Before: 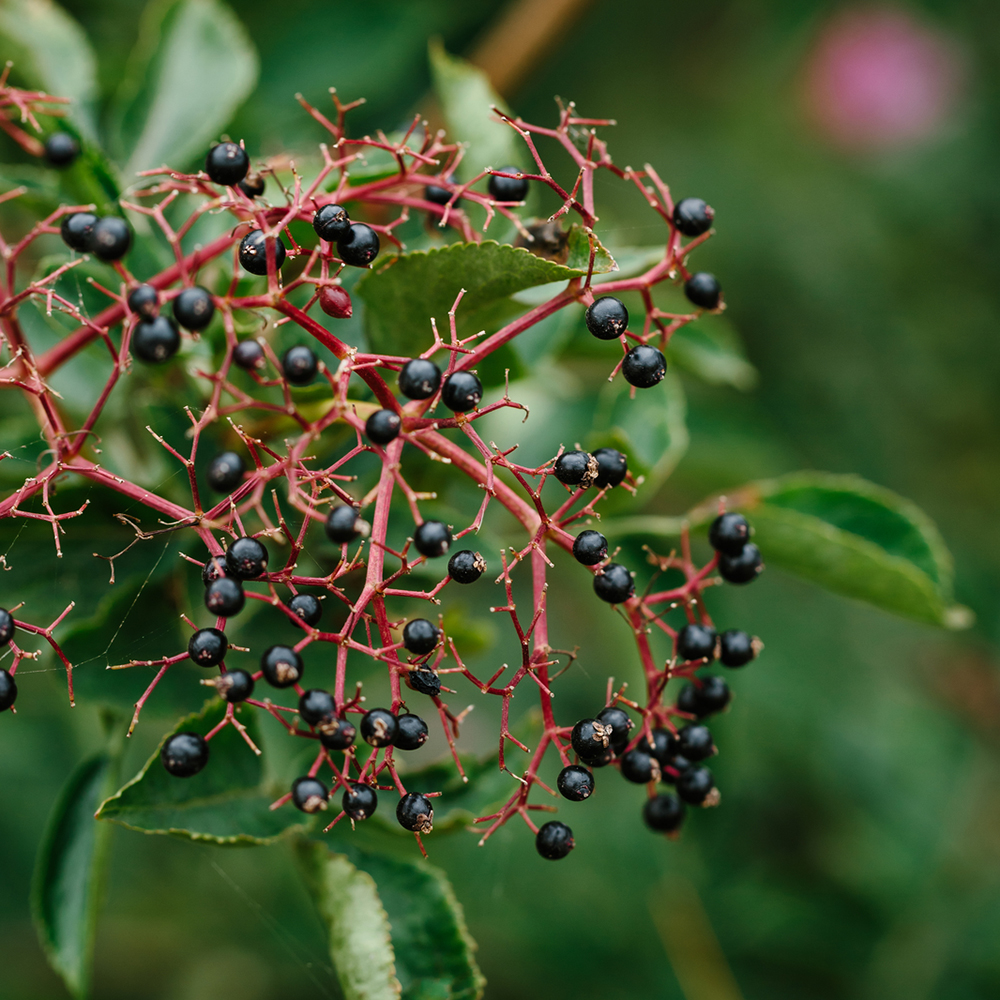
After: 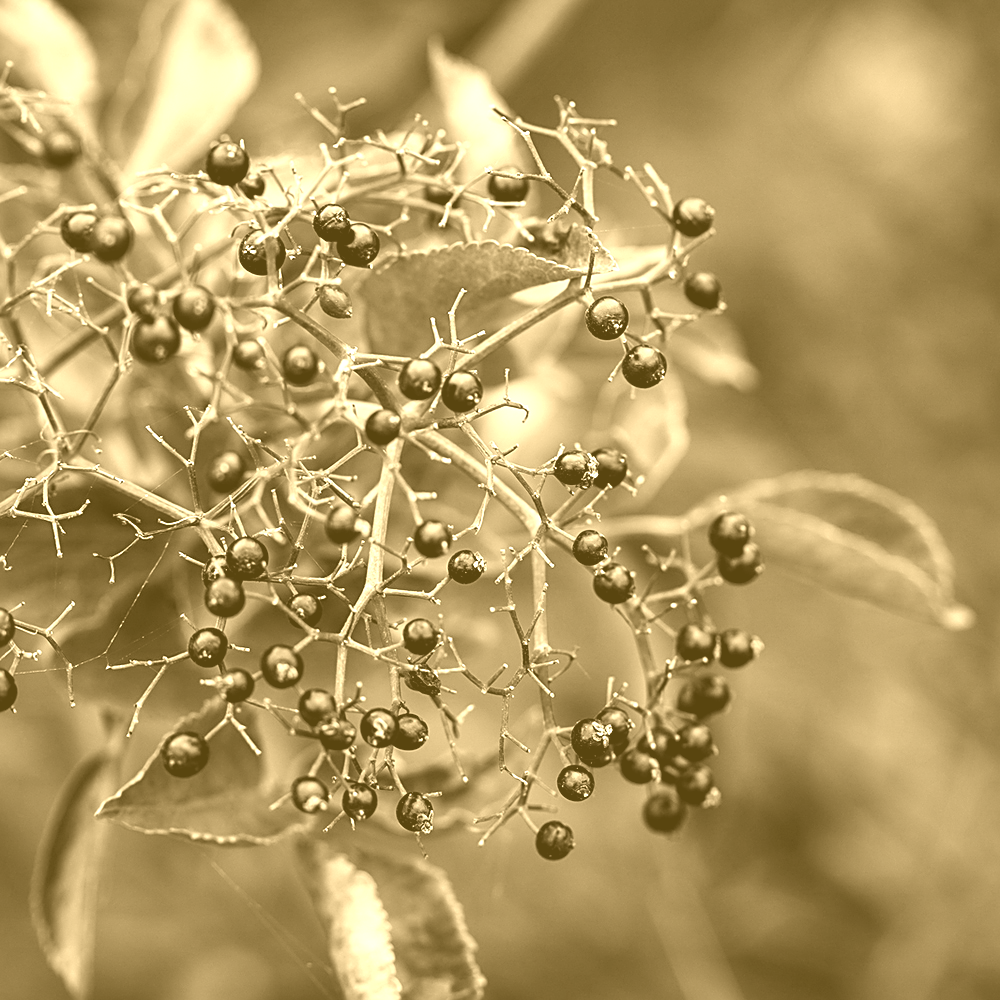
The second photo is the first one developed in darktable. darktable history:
sharpen: on, module defaults
colorize: hue 36°, source mix 100%
contrast brightness saturation: contrast 0.11, saturation -0.17
levels: levels [0.018, 0.493, 1]
